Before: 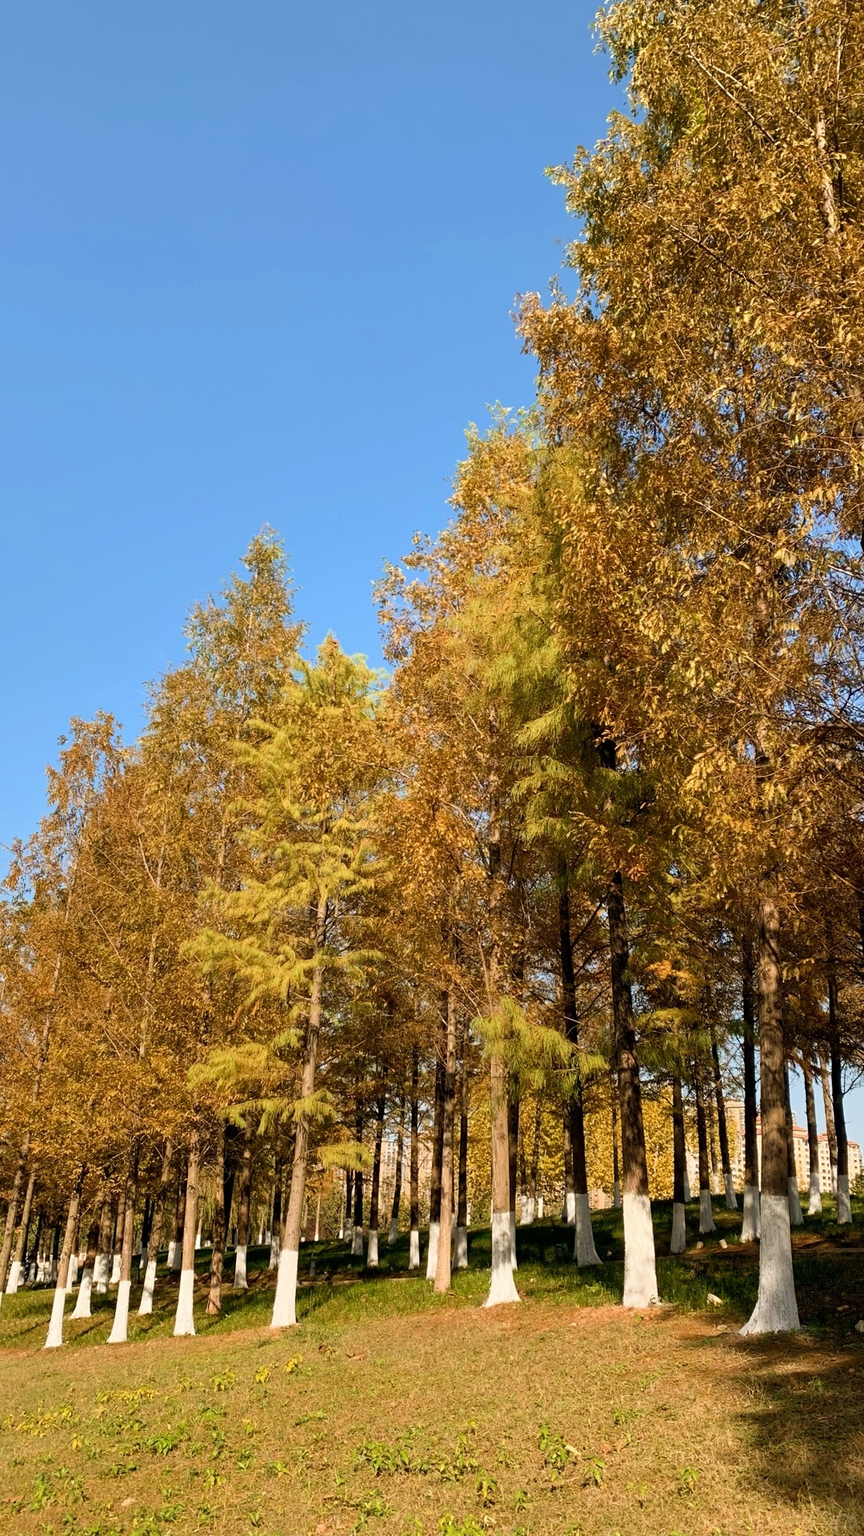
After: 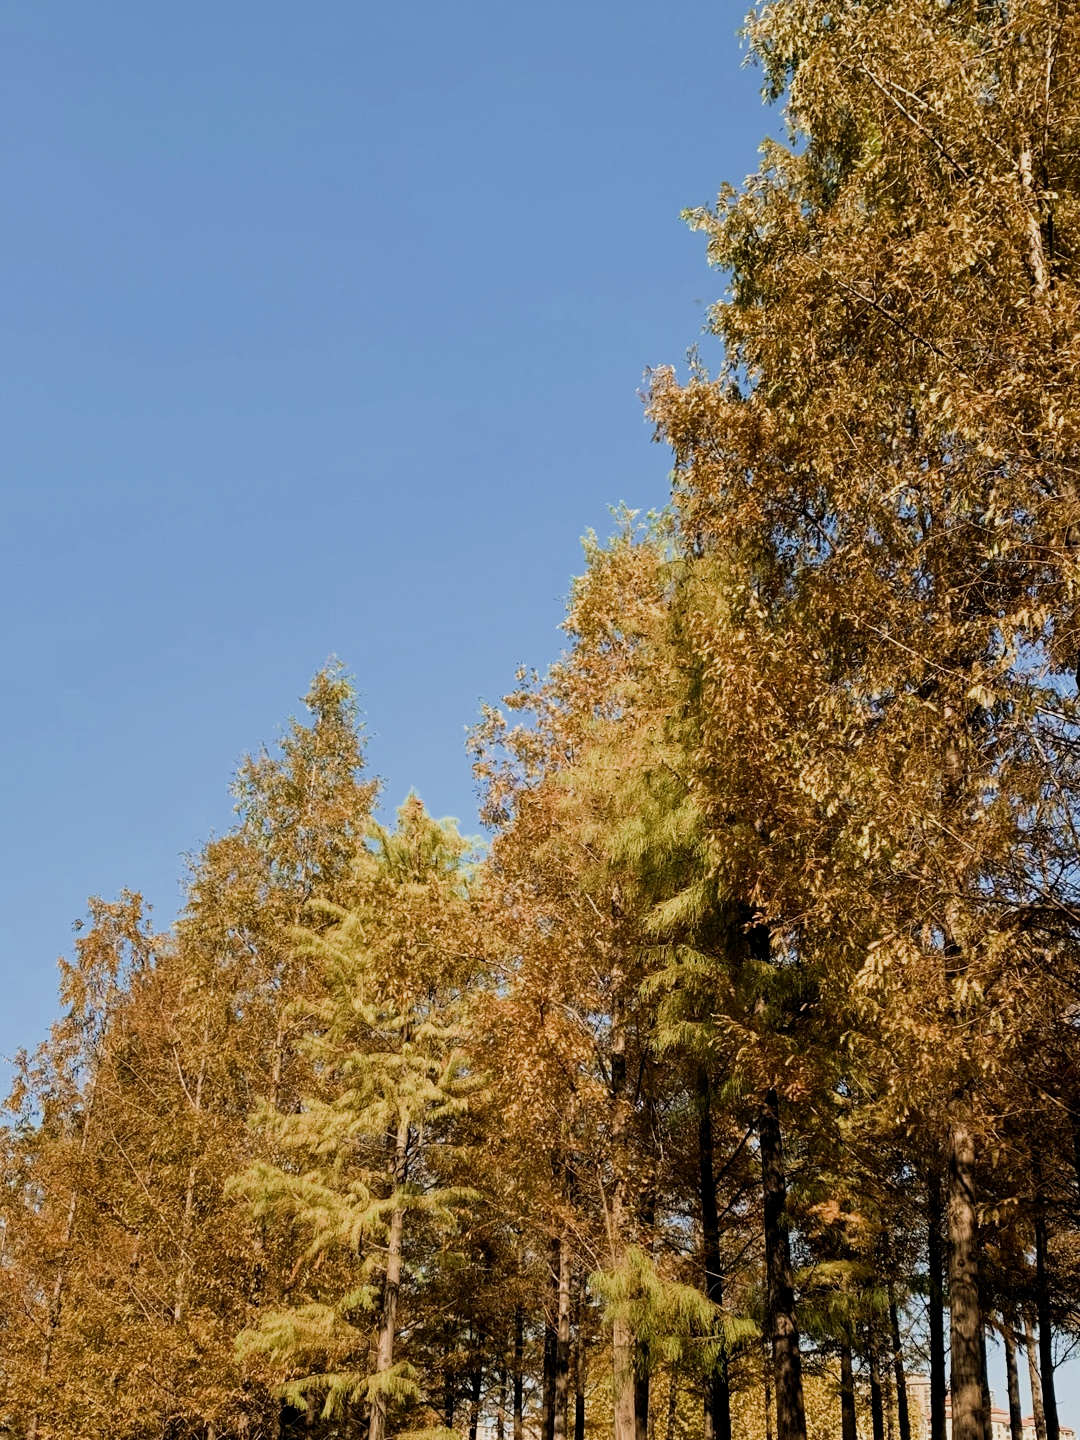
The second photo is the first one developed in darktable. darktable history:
crop: bottom 24.988%
filmic rgb: middle gray luminance 21.73%, black relative exposure -14 EV, white relative exposure 2.96 EV, threshold 6 EV, target black luminance 0%, hardness 8.81, latitude 59.69%, contrast 1.208, highlights saturation mix 5%, shadows ↔ highlights balance 41.6%, add noise in highlights 0, color science v3 (2019), use custom middle-gray values true, iterations of high-quality reconstruction 0, contrast in highlights soft, enable highlight reconstruction true
